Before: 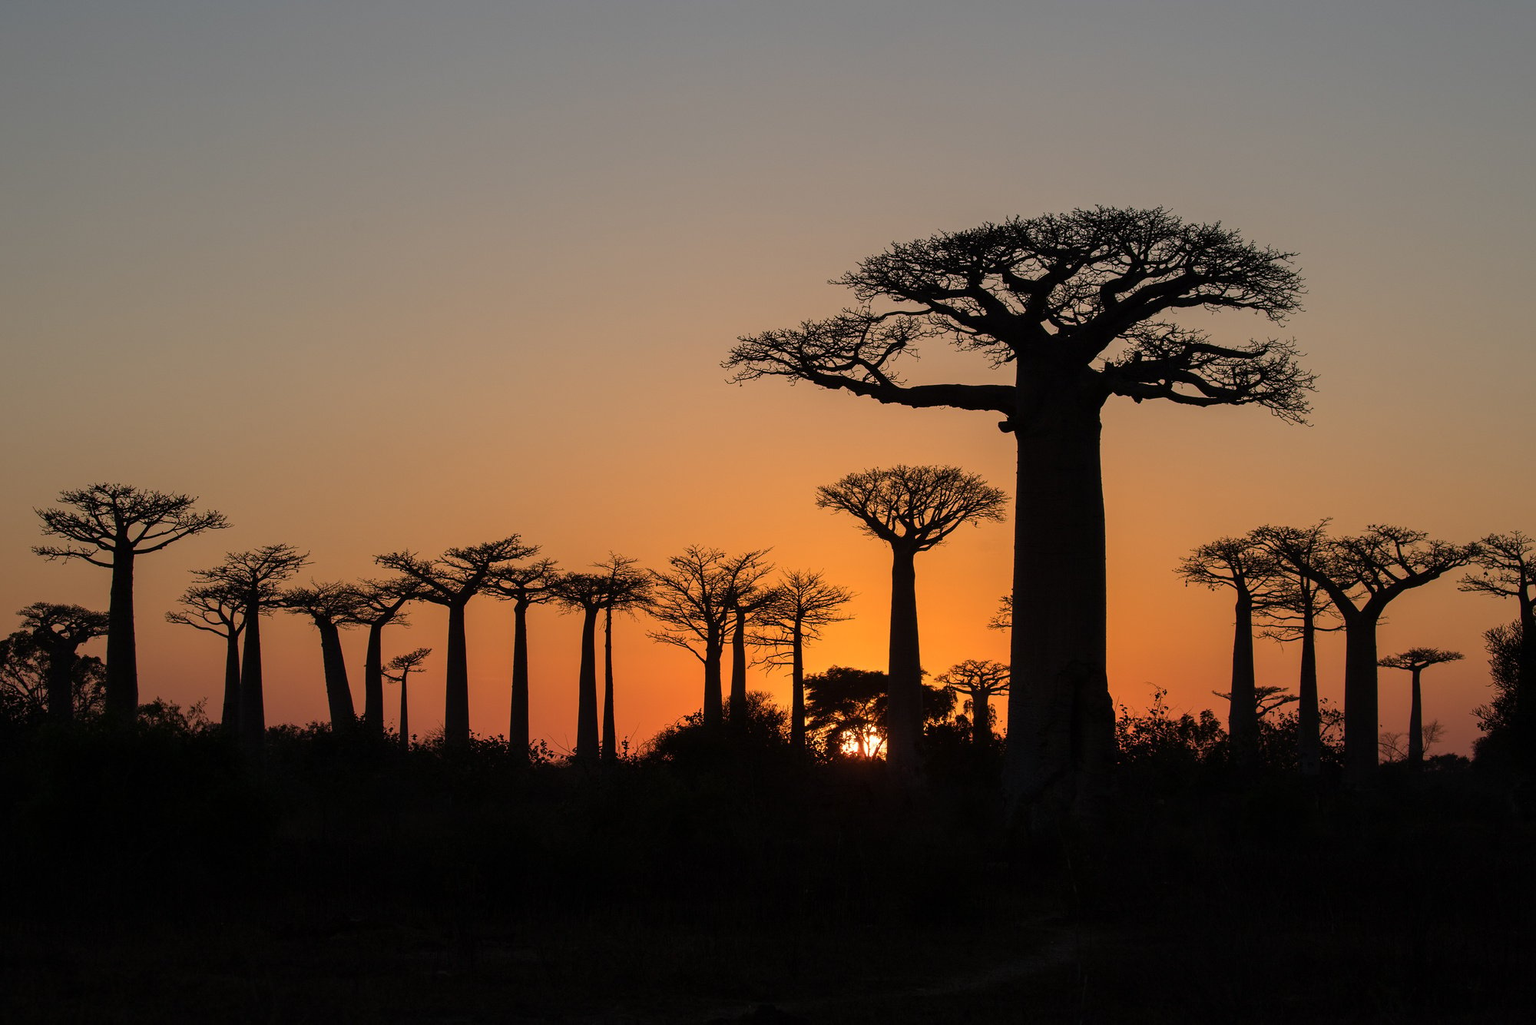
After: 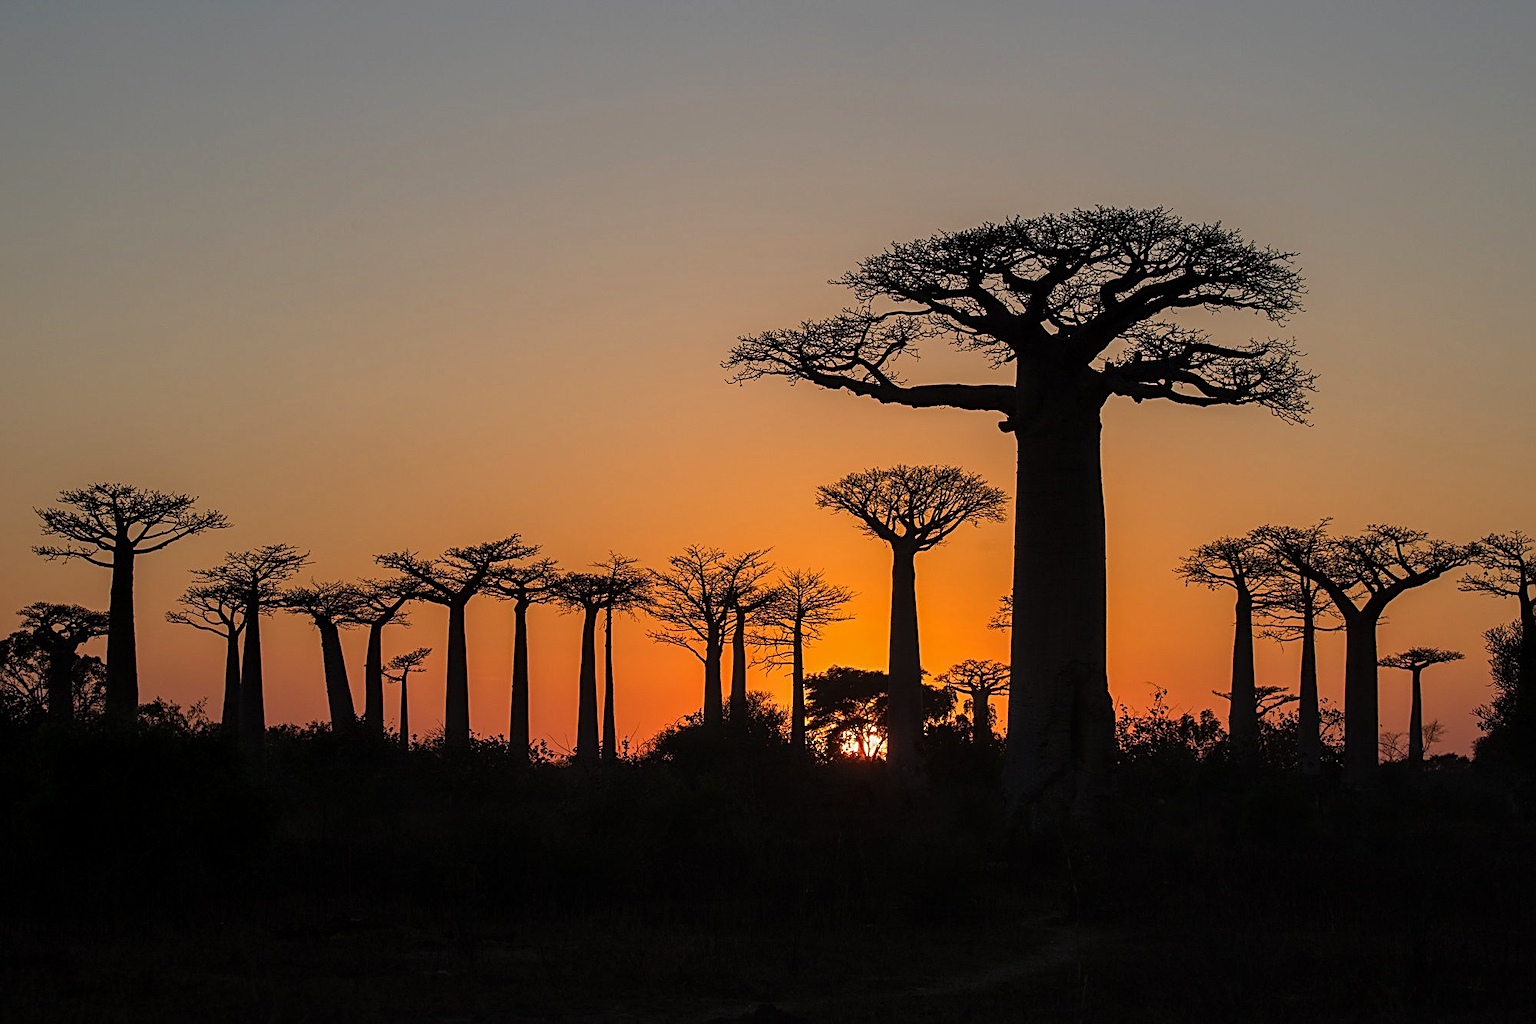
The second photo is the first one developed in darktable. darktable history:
color correction: saturation 1.11
sharpen: radius 2.531, amount 0.628
local contrast: on, module defaults
